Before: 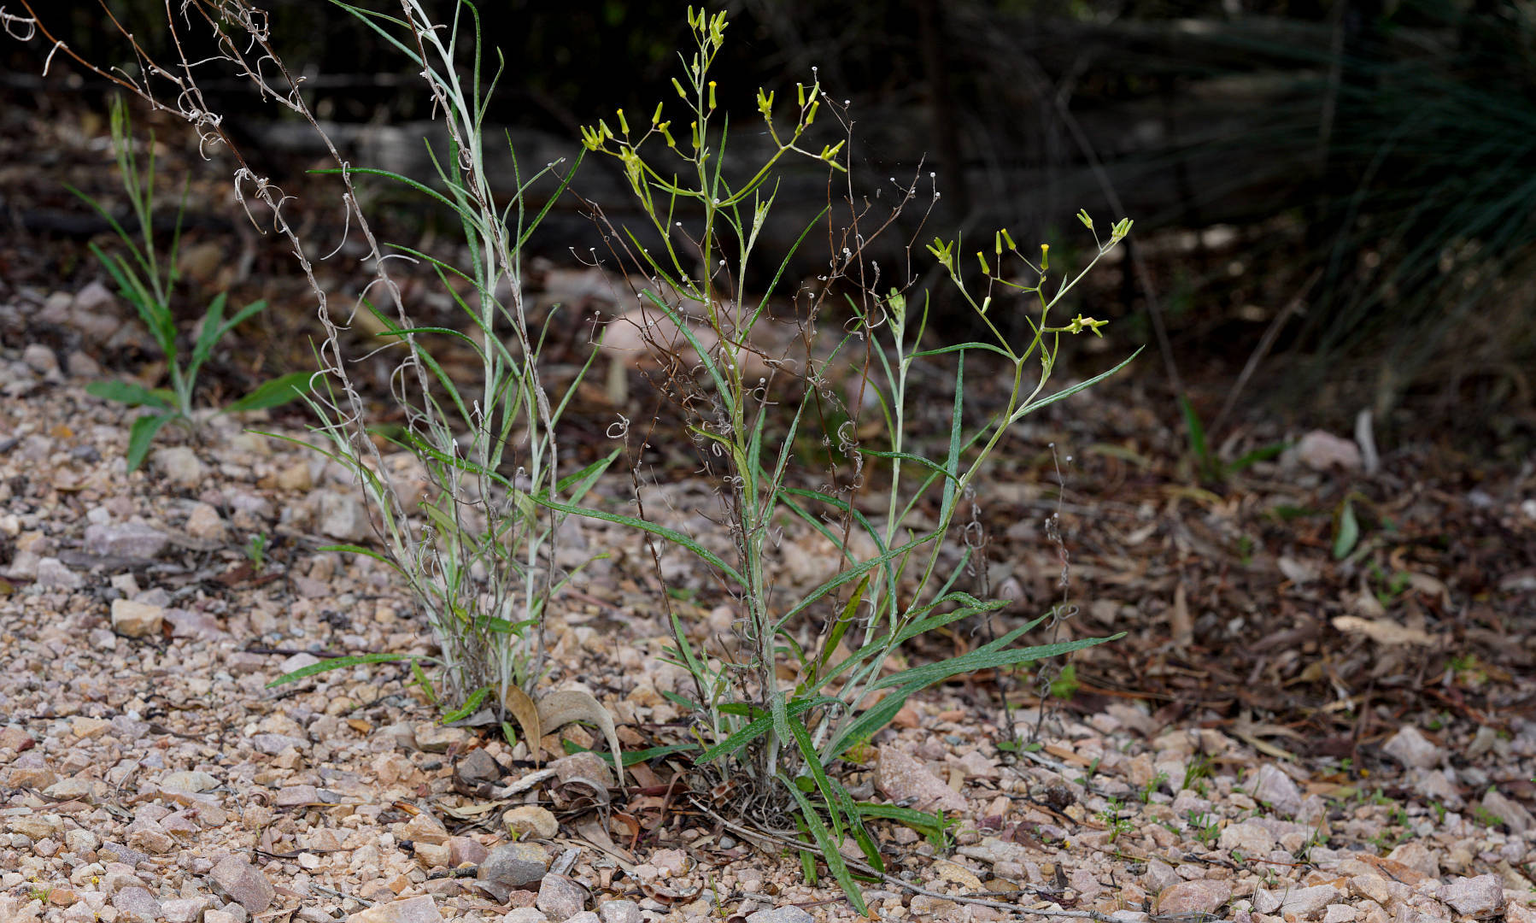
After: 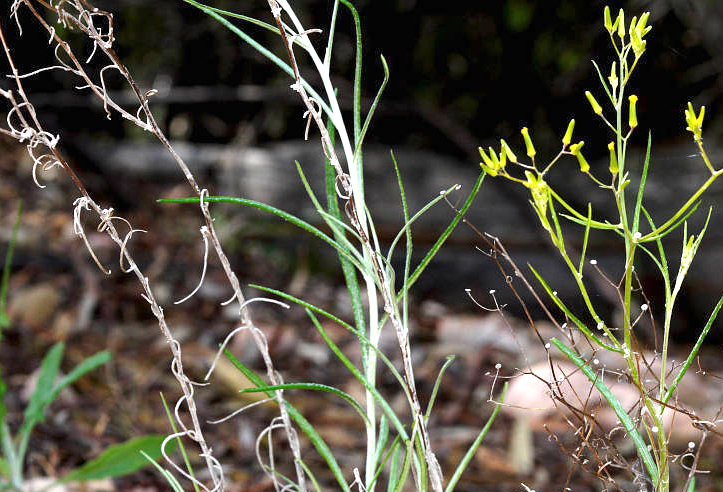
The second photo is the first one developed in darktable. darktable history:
crop and rotate: left 11.275%, top 0.045%, right 48.479%, bottom 54.361%
exposure: black level correction 0, exposure 1.199 EV, compensate exposure bias true, compensate highlight preservation false
